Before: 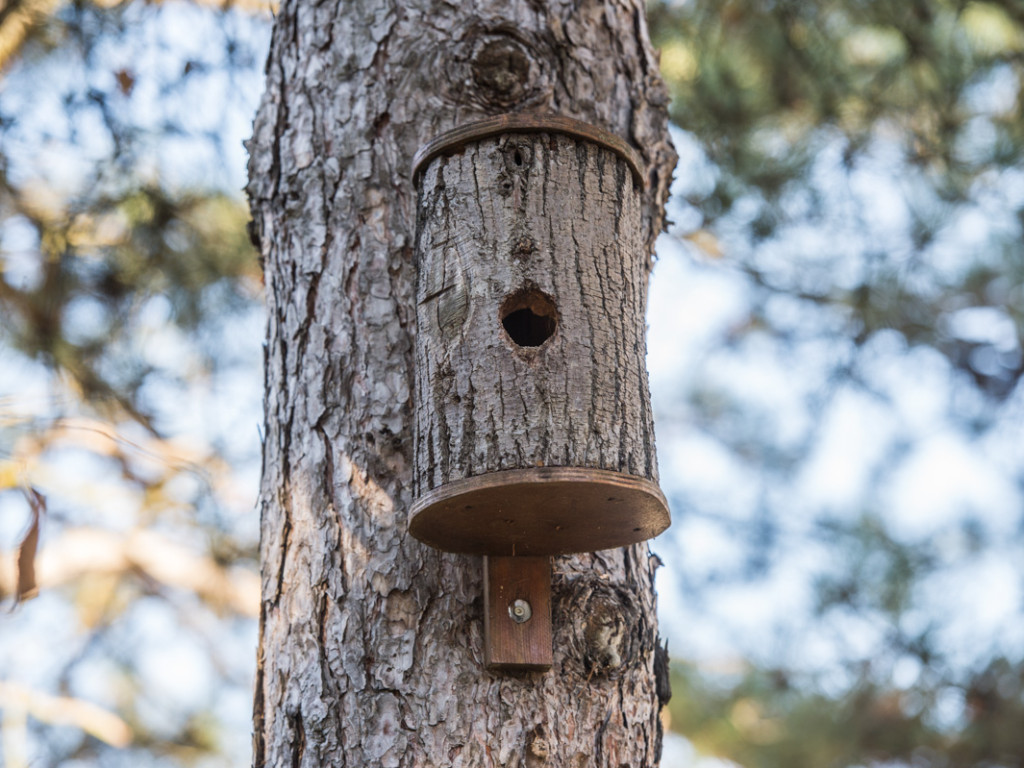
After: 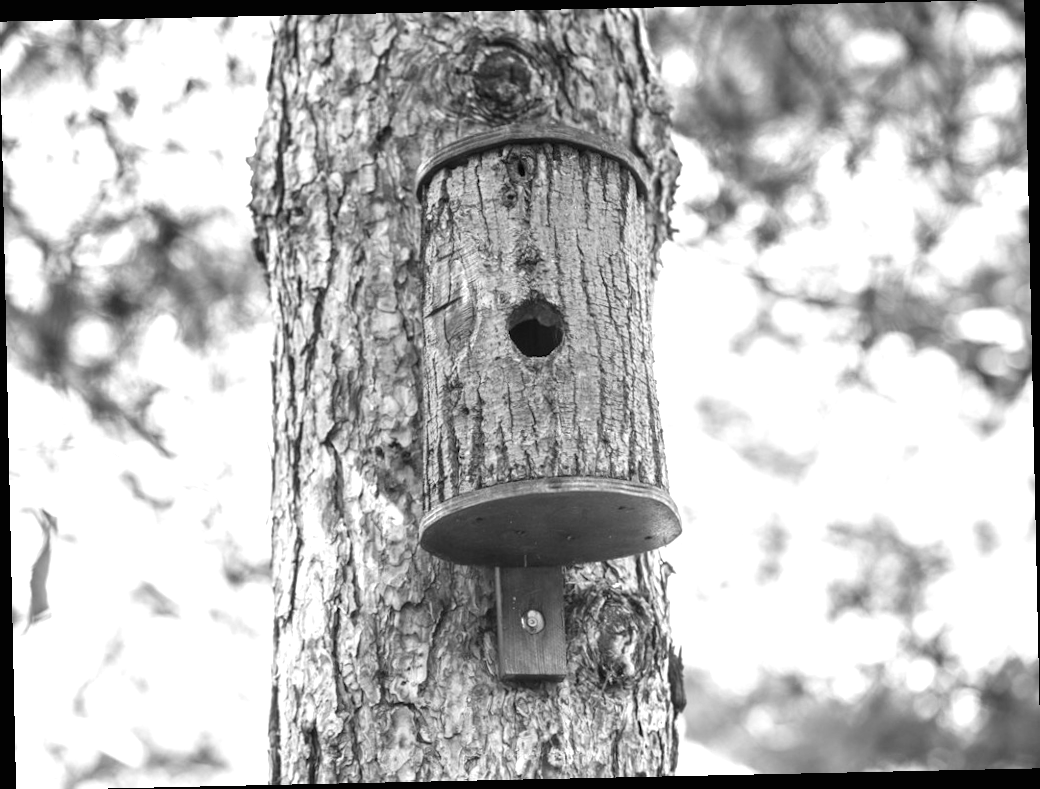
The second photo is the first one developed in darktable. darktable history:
exposure: black level correction 0, exposure 1.2 EV, compensate exposure bias true, compensate highlight preservation false
monochrome: a -71.75, b 75.82
rotate and perspective: rotation -1.24°, automatic cropping off
